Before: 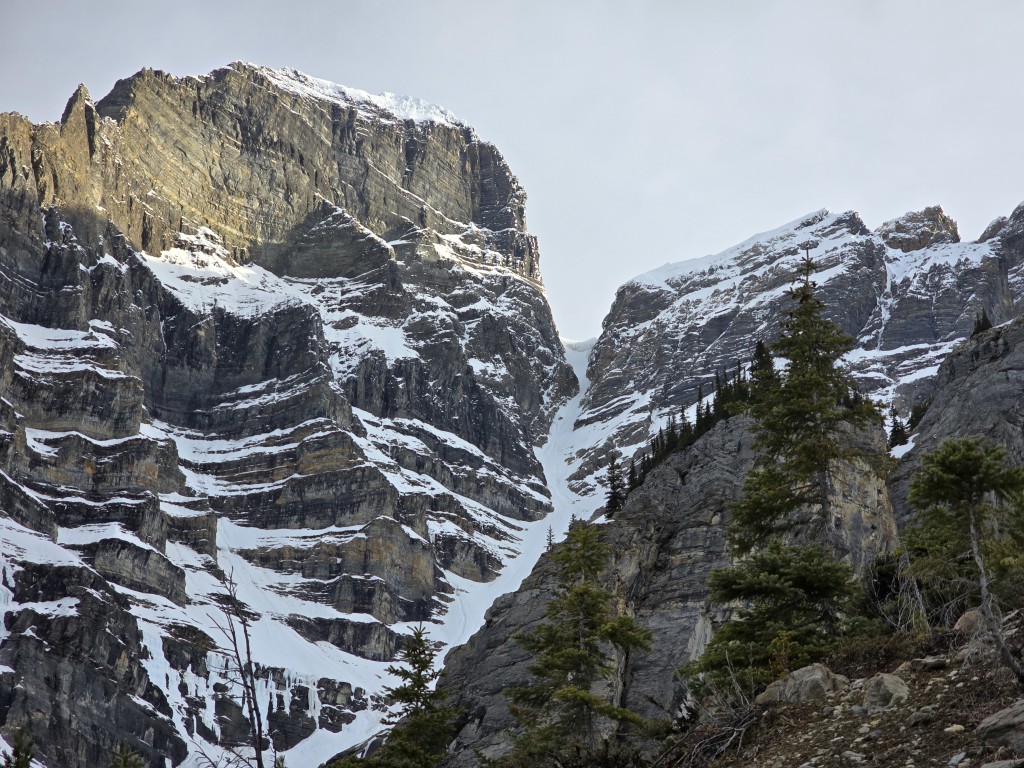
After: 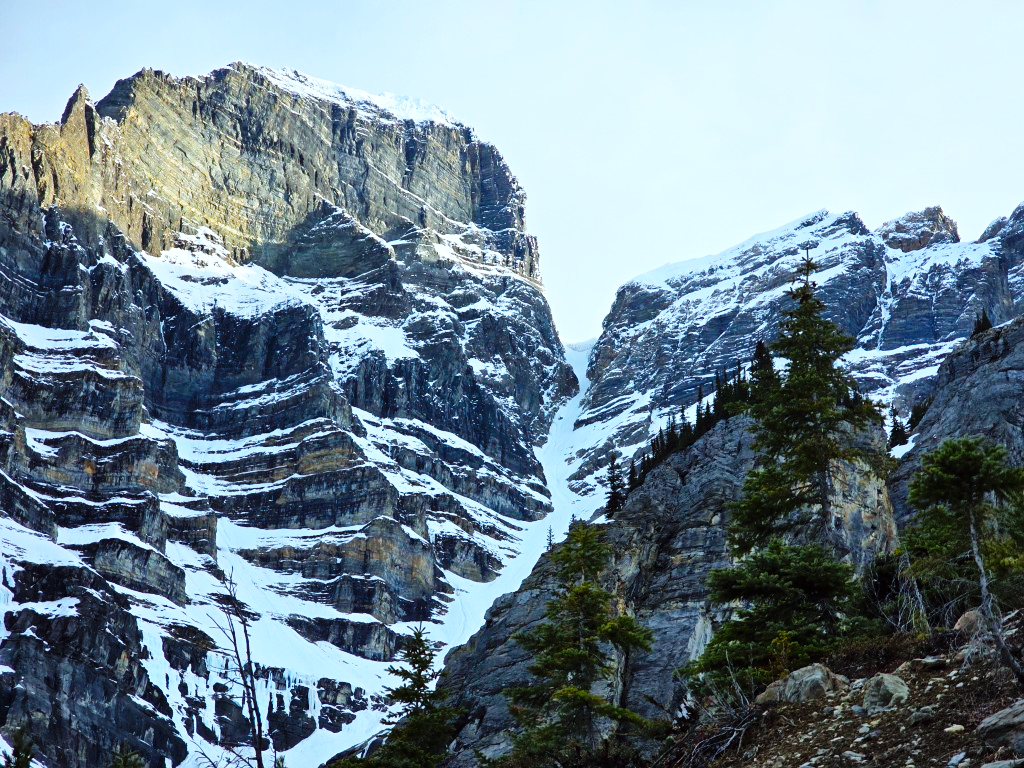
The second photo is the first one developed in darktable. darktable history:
base curve: curves: ch0 [(0, 0) (0.032, 0.025) (0.121, 0.166) (0.206, 0.329) (0.605, 0.79) (1, 1)], preserve colors none
color balance: lift [1, 1.001, 0.999, 1.001], gamma [1, 1.004, 1.007, 0.993], gain [1, 0.991, 0.987, 1.013], contrast 10%, output saturation 120%
color calibration: illuminant F (fluorescent), F source F9 (Cool White Deluxe 4150 K) – high CRI, x 0.374, y 0.373, temperature 4158.34 K
